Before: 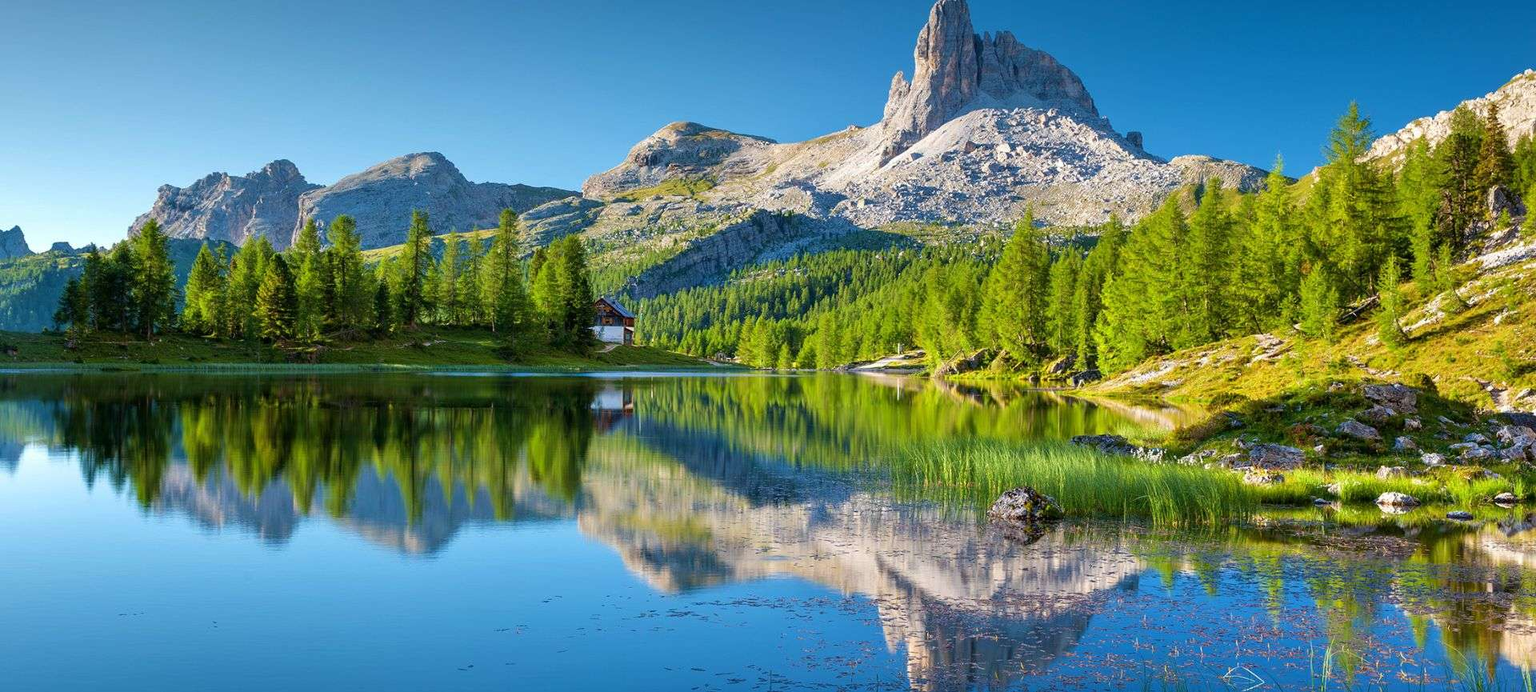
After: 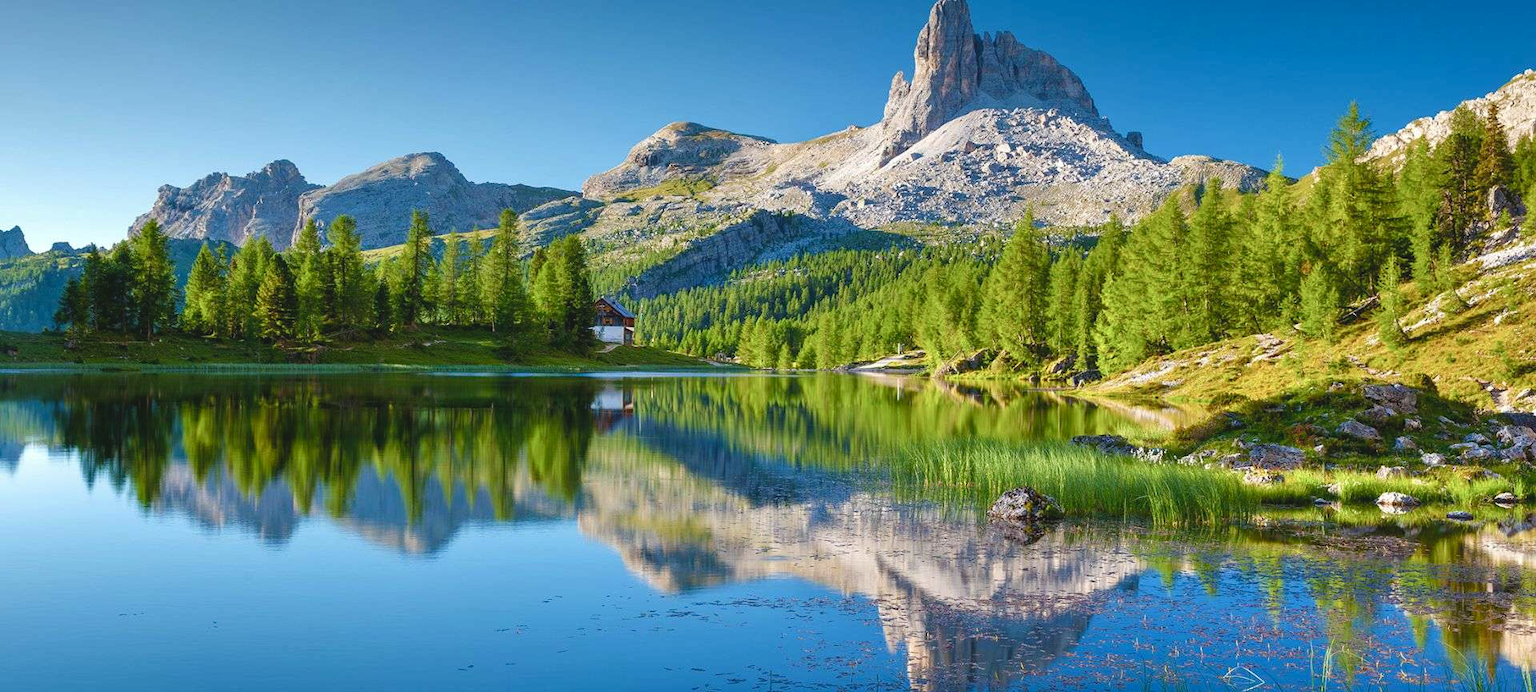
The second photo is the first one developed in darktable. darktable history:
color balance rgb: global offset › luminance 0.705%, perceptual saturation grading › global saturation 0.421%, perceptual saturation grading › highlights -14.701%, perceptual saturation grading › shadows 25.573%
exposure: compensate exposure bias true, compensate highlight preservation false
